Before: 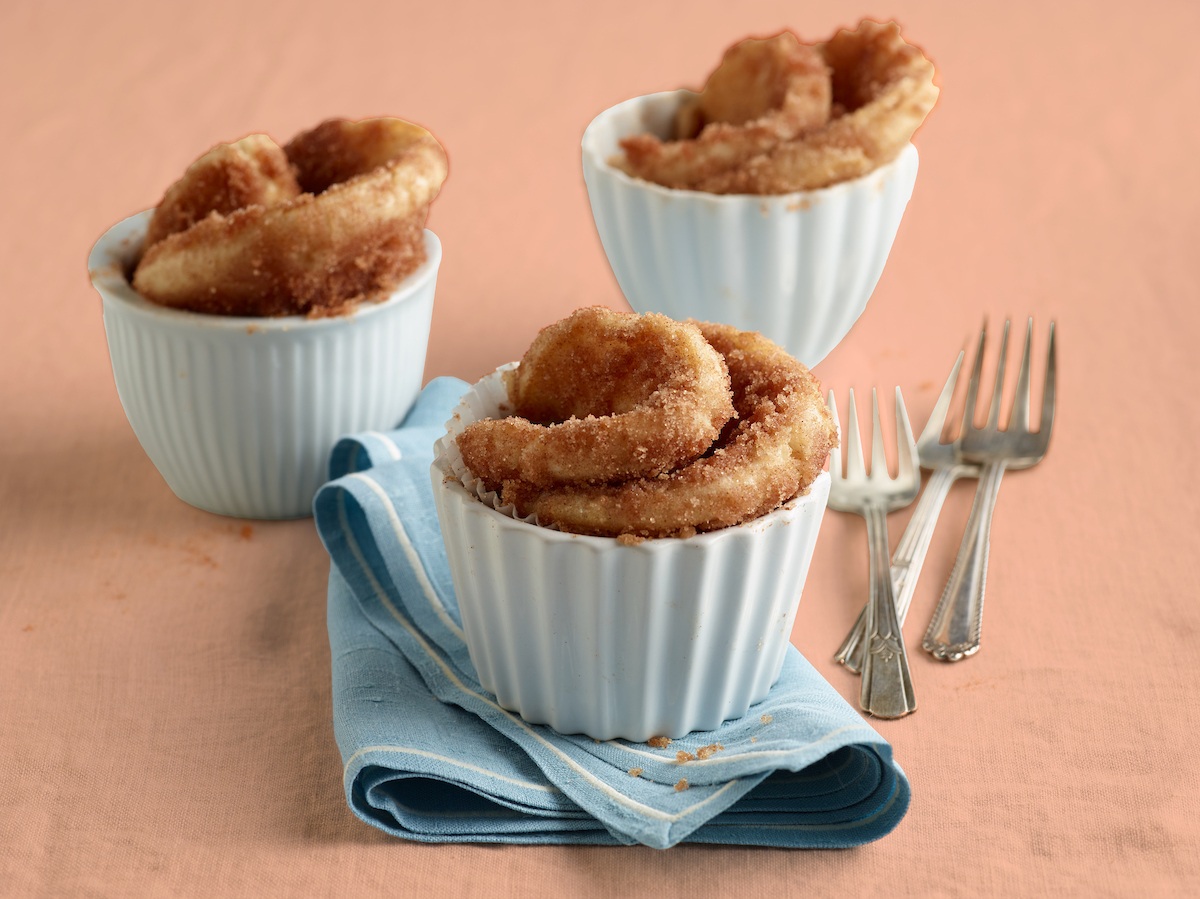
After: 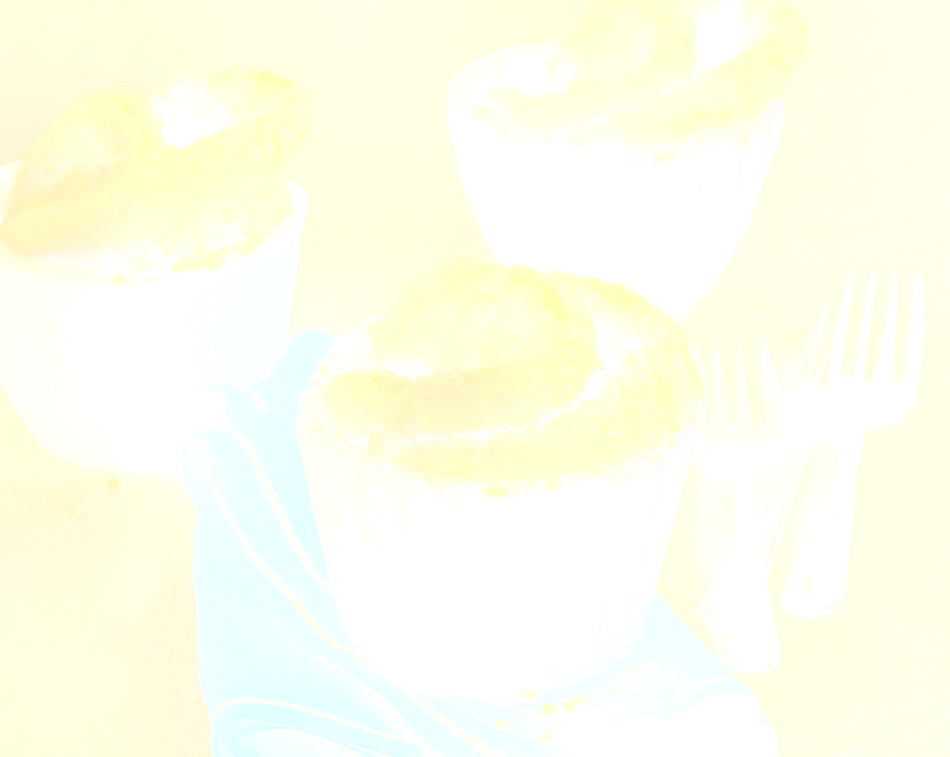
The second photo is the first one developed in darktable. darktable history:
bloom: size 25%, threshold 5%, strength 90%
exposure: exposure 0.207 EV, compensate highlight preservation false
crop: left 11.225%, top 5.381%, right 9.565%, bottom 10.314%
